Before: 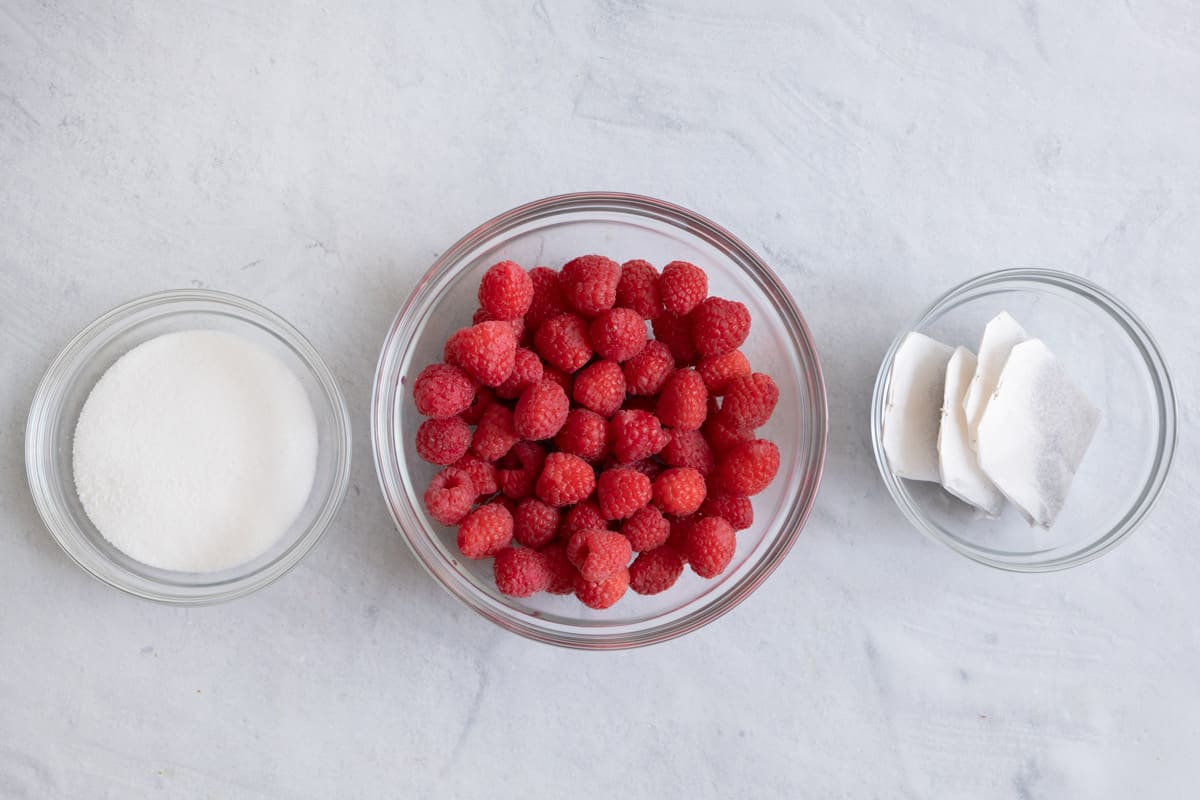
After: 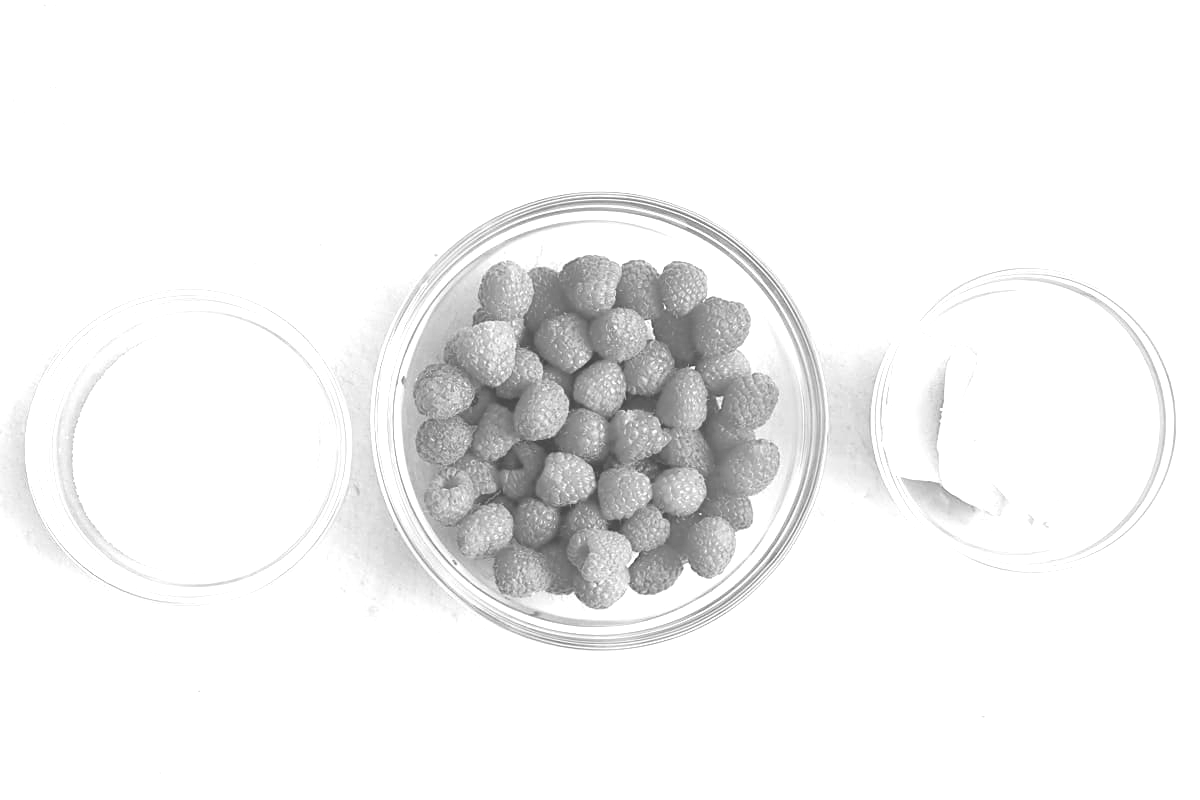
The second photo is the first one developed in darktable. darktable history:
monochrome: on, module defaults
colorize: hue 36°, source mix 100%
sharpen: on, module defaults
